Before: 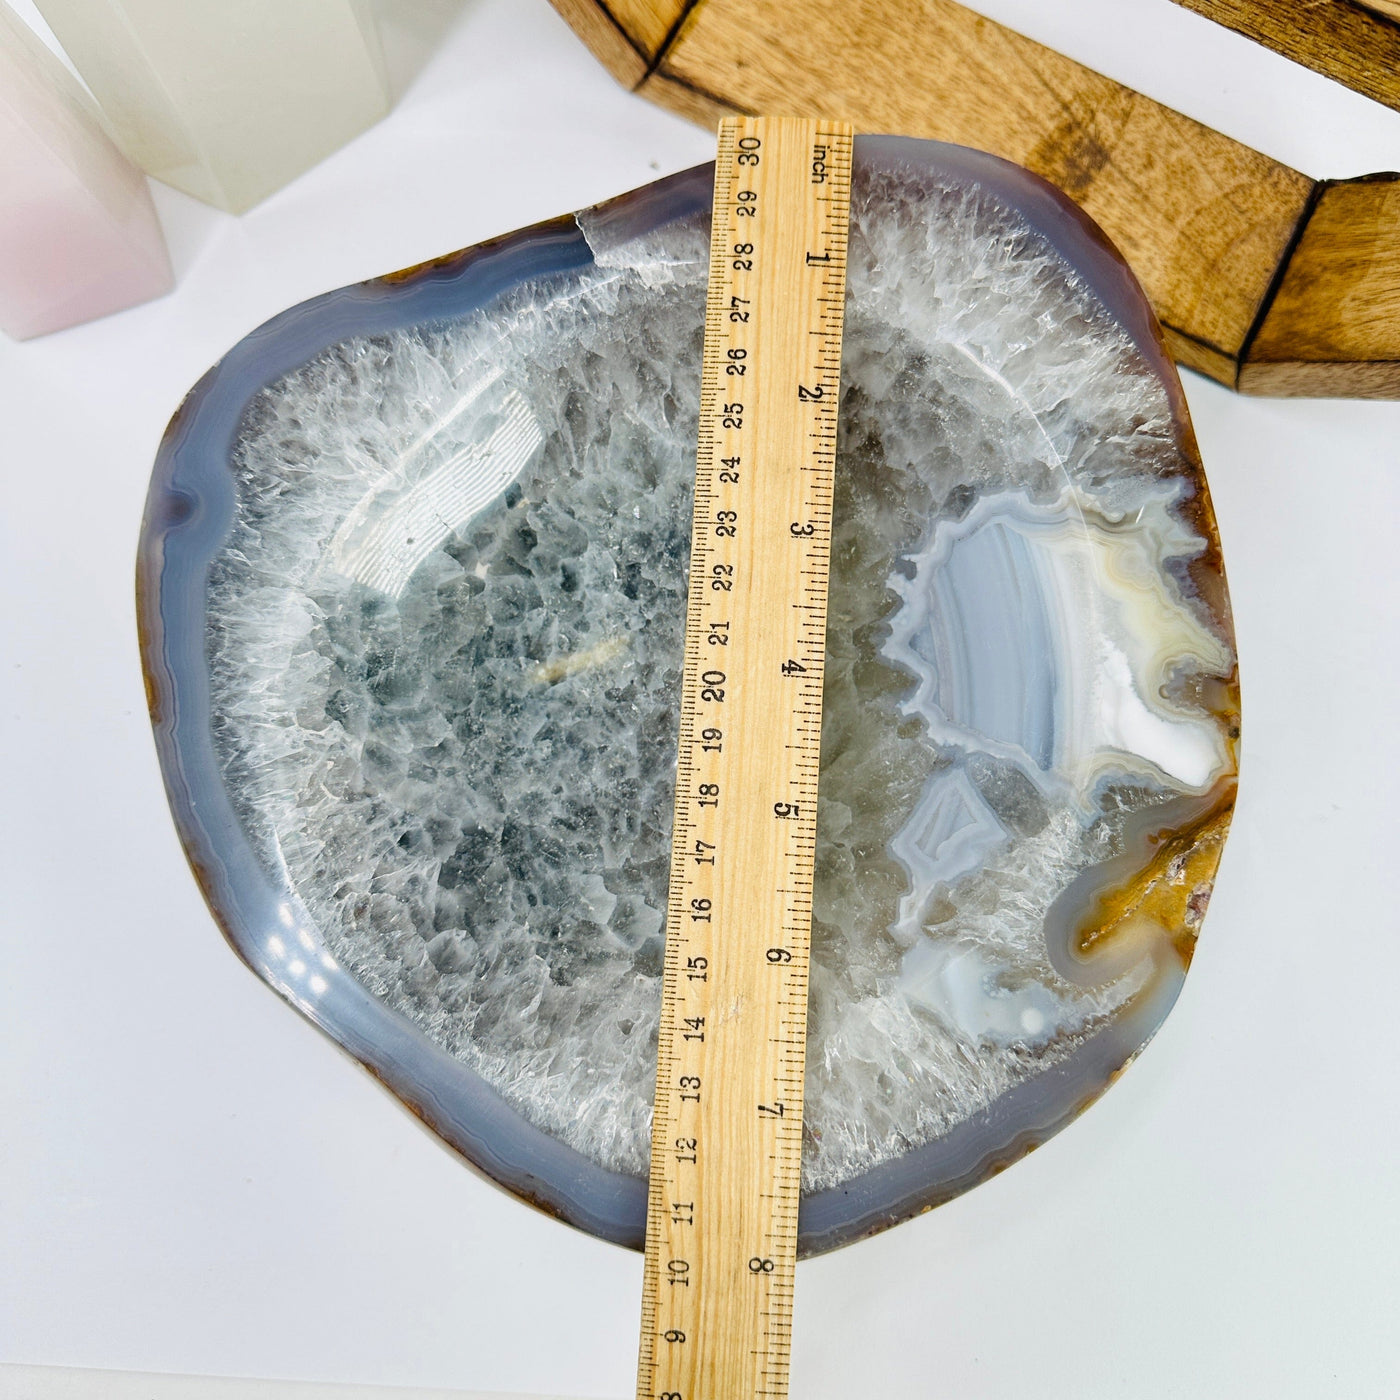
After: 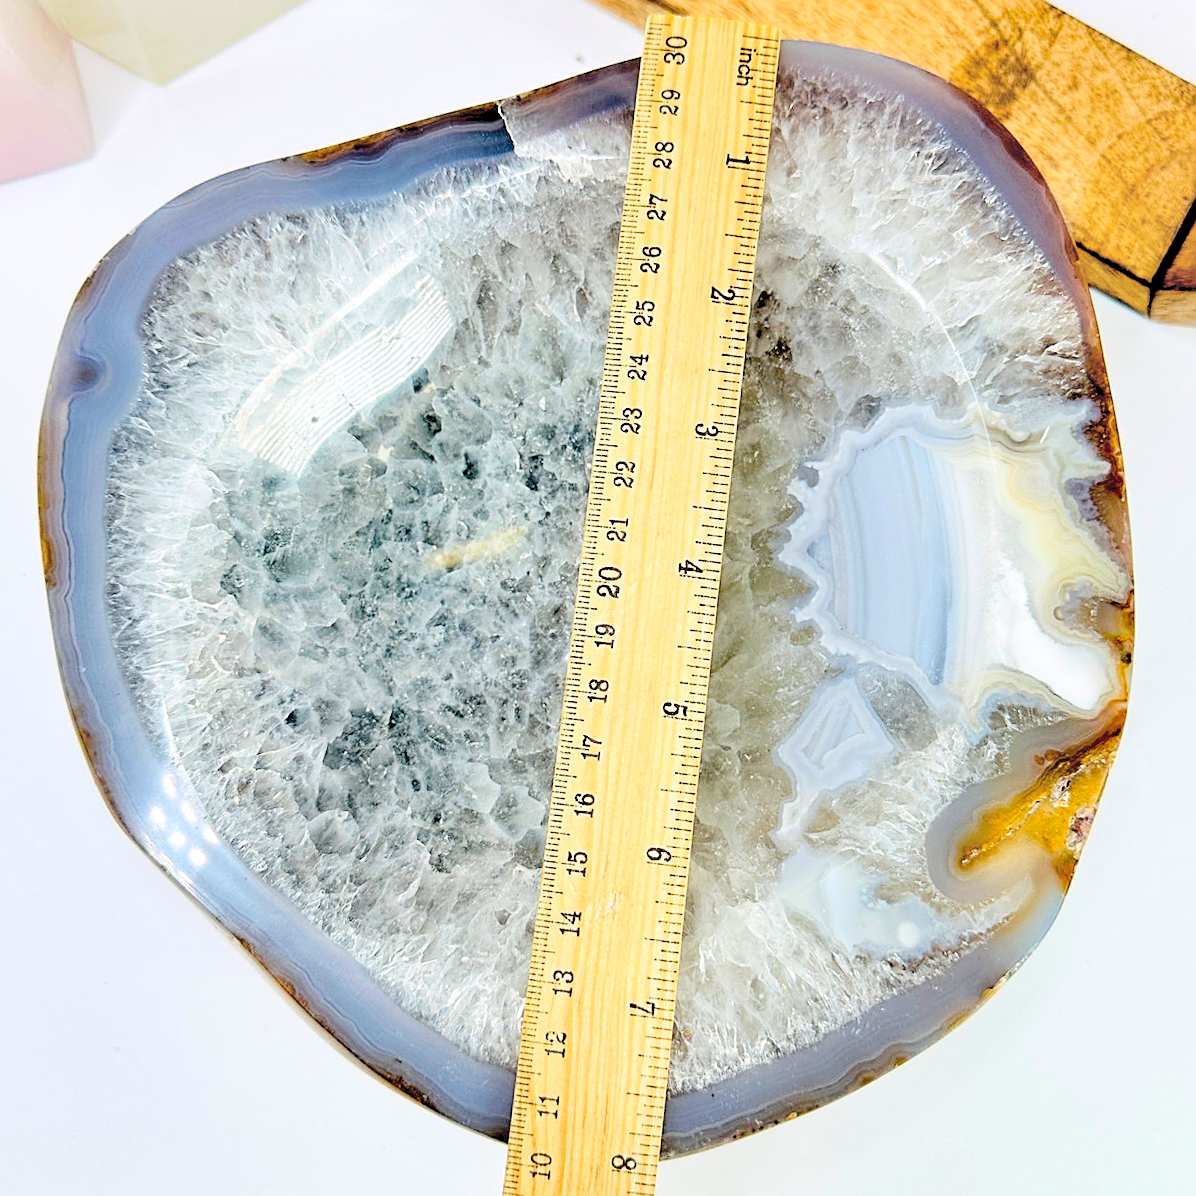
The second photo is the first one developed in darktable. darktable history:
crop and rotate: angle -3.27°, left 5.211%, top 5.211%, right 4.607%, bottom 4.607%
sharpen: on, module defaults
exposure: black level correction 0.025, exposure 0.182 EV, compensate highlight preservation false
color balance rgb: linear chroma grading › shadows -3%, linear chroma grading › highlights -4%
tone equalizer: on, module defaults
shadows and highlights: low approximation 0.01, soften with gaussian
contrast brightness saturation: brightness 1
